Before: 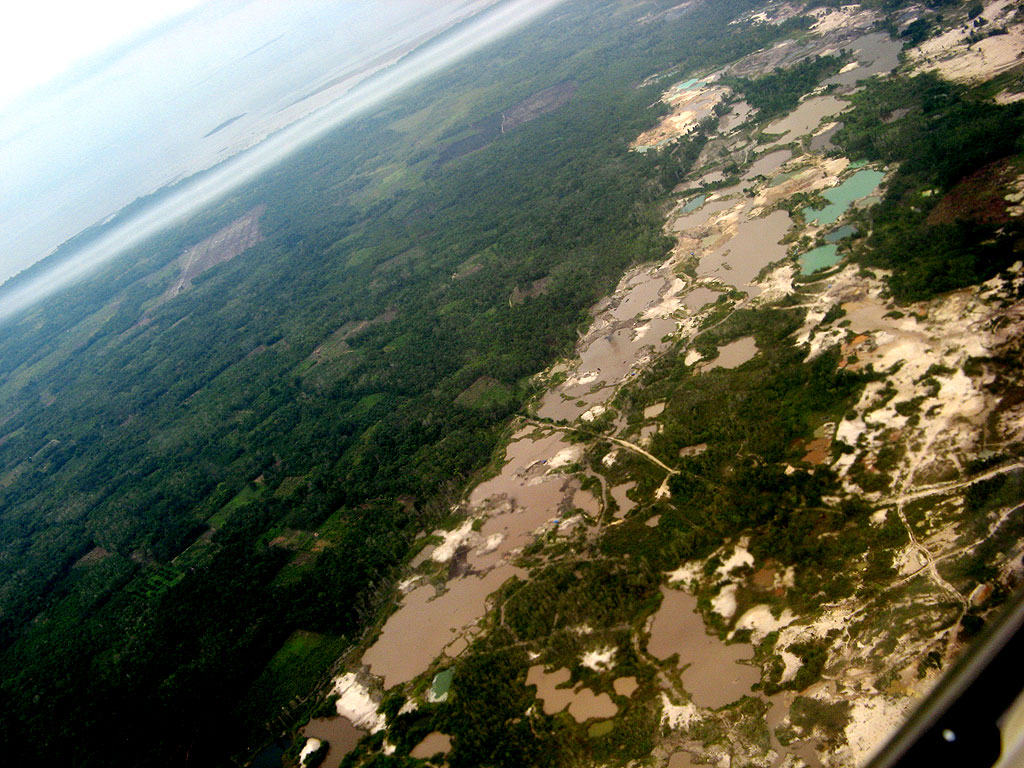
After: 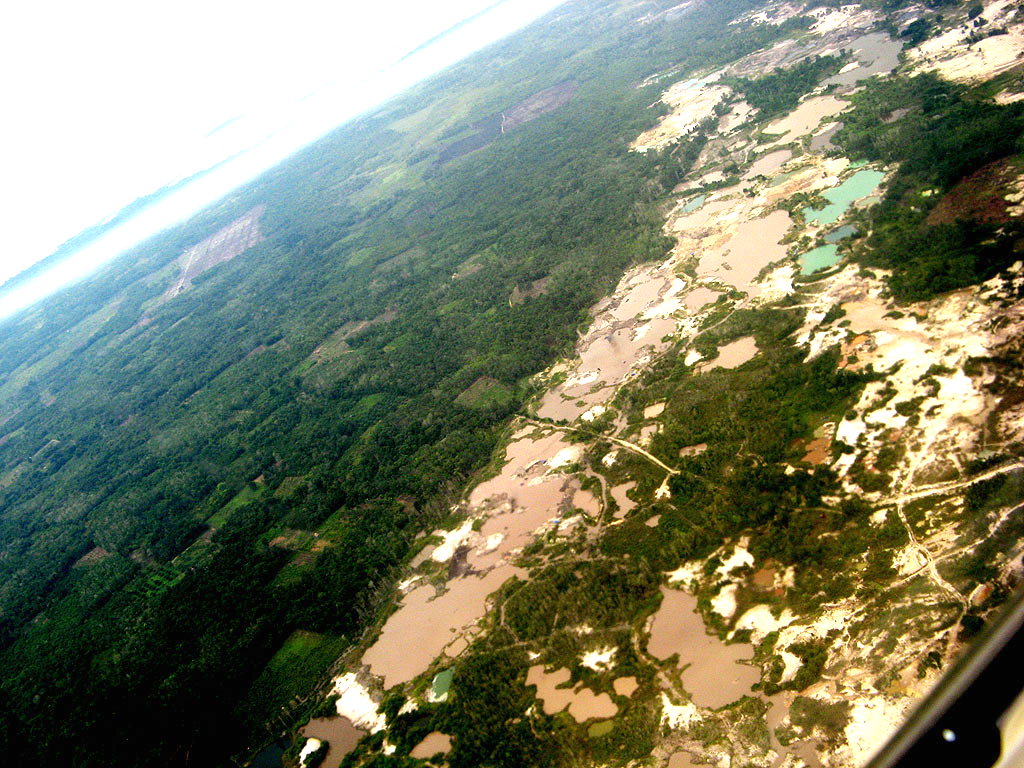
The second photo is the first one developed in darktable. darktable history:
exposure: black level correction 0, exposure 1.03 EV, compensate highlight preservation false
